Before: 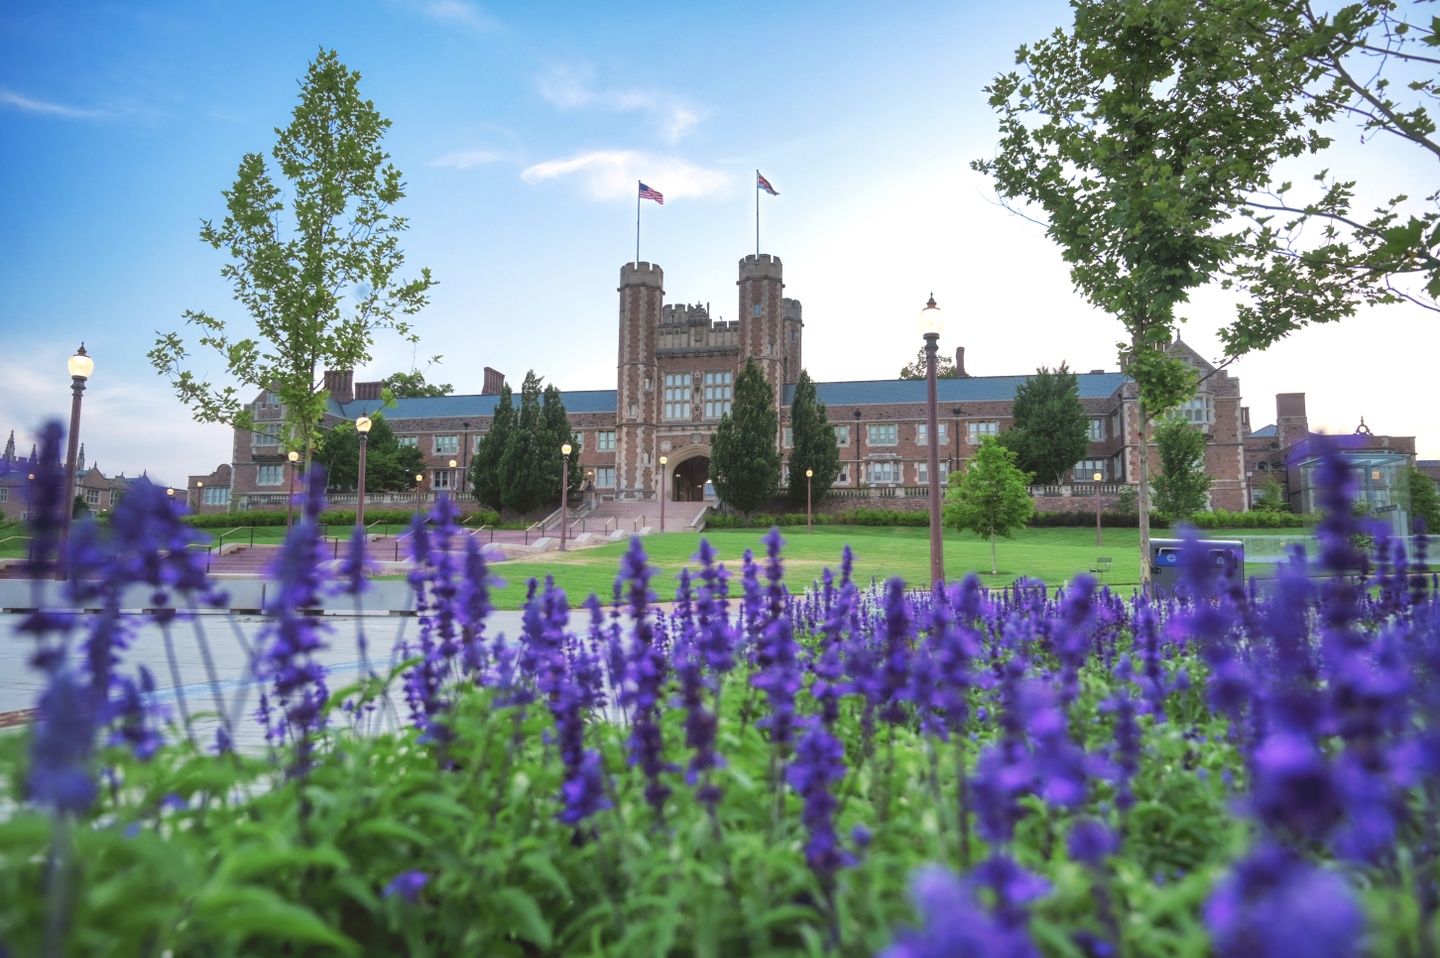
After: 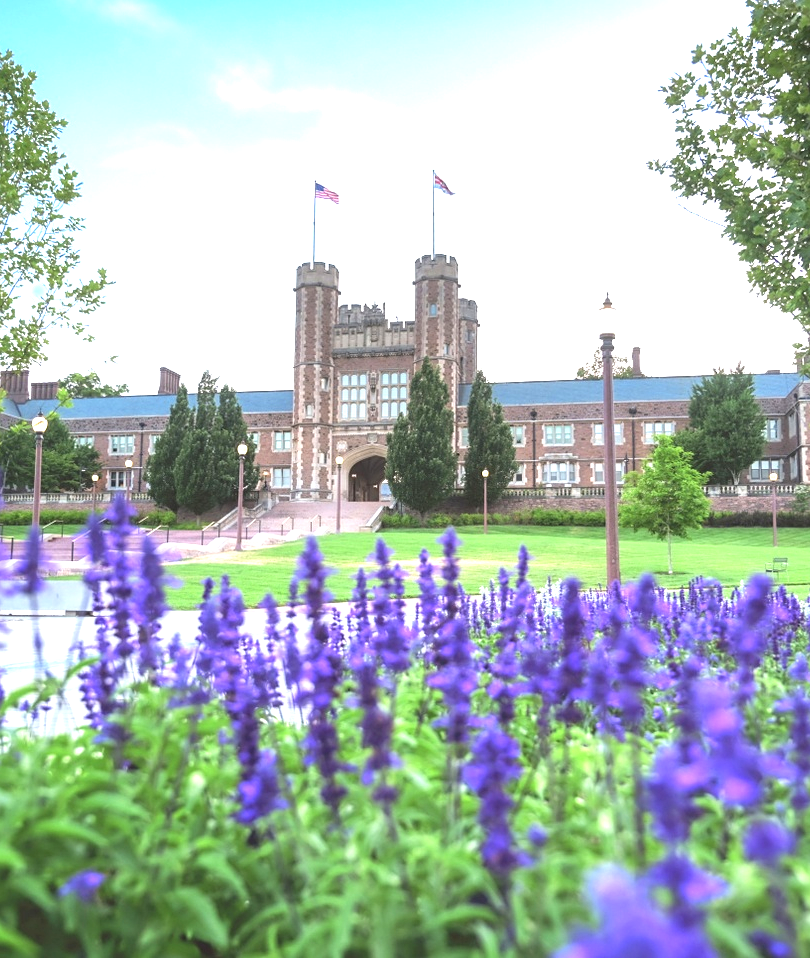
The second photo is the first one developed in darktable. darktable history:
sharpen: amount 0.2
crop and rotate: left 22.516%, right 21.234%
exposure: black level correction 0, exposure 0.2 EV, compensate exposure bias true, compensate highlight preservation false
